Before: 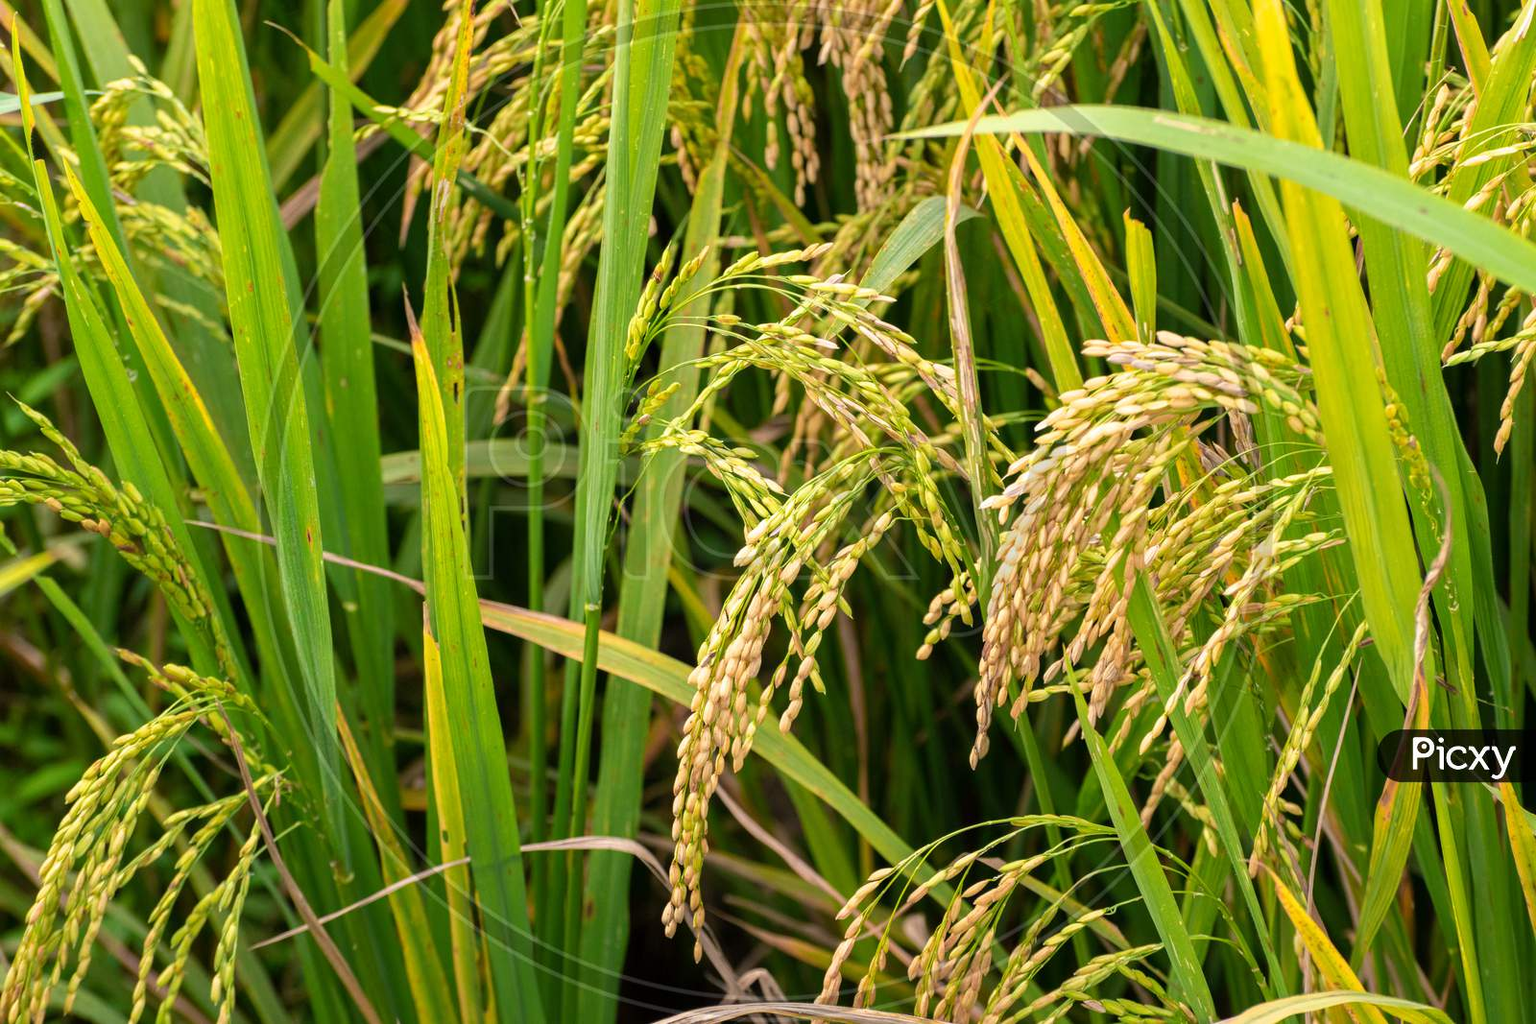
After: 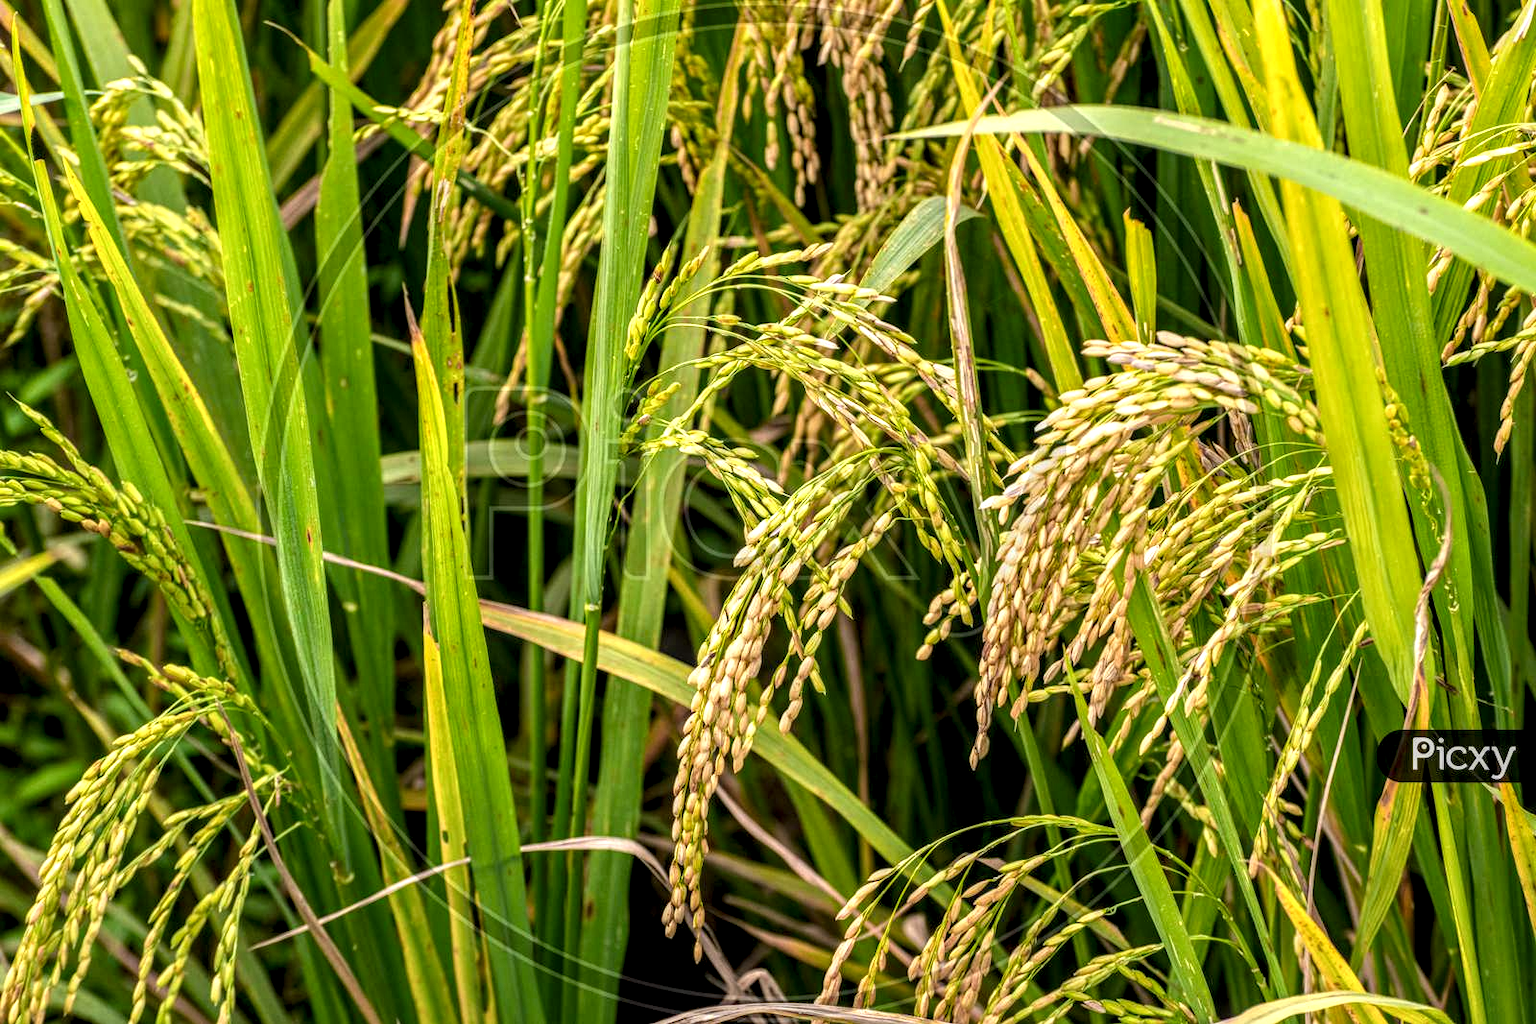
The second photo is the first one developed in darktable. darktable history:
local contrast: highlights 2%, shadows 4%, detail 182%
color calibration: output R [1.003, 0.027, -0.041, 0], output G [-0.018, 1.043, -0.038, 0], output B [0.071, -0.086, 1.017, 0], illuminant same as pipeline (D50), adaptation XYZ, x 0.345, y 0.359, temperature 5008.87 K
